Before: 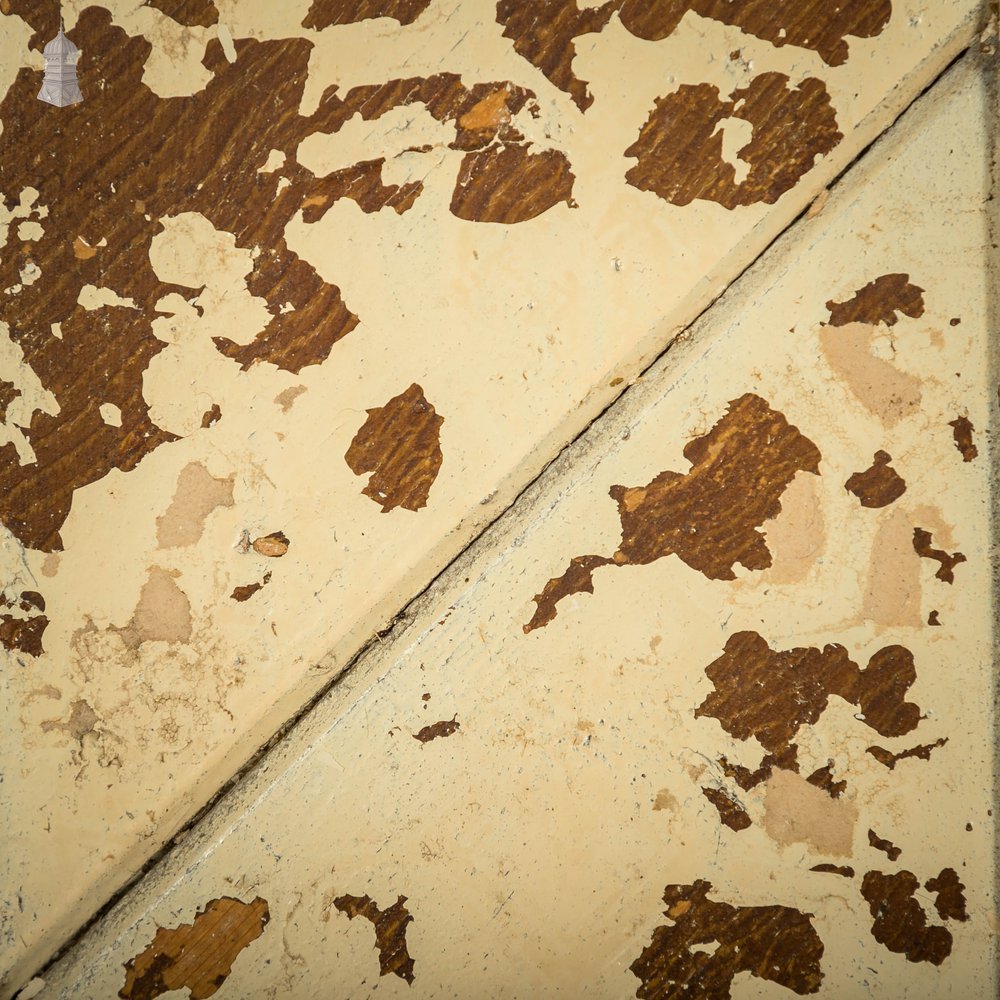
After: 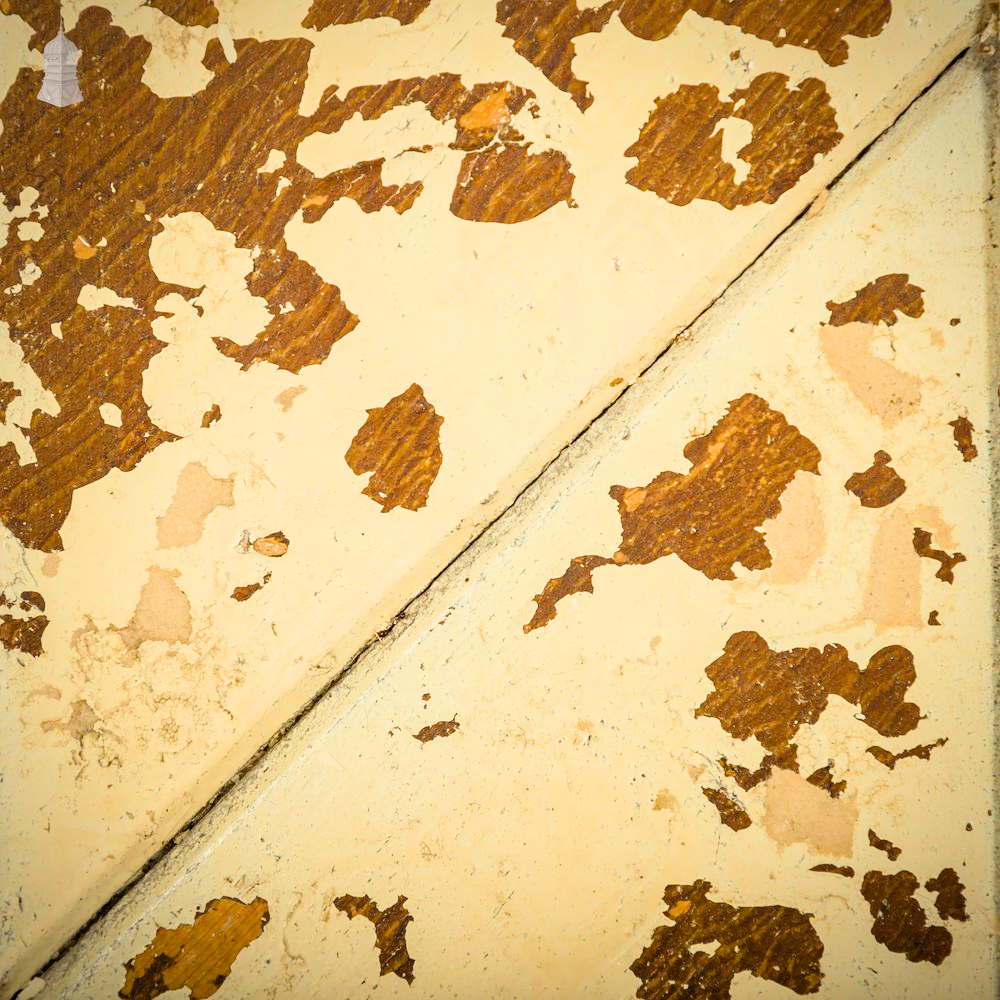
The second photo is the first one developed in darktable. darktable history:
contrast equalizer: octaves 7, y [[0.5, 0.501, 0.525, 0.597, 0.58, 0.514], [0.5 ×6], [0.5 ×6], [0 ×6], [0 ×6]], mix 0.157
vignetting: fall-off radius 70.12%, brightness -0.377, saturation 0.004, automatic ratio true, dithering 8-bit output
exposure: black level correction 0, exposure 1.103 EV, compensate highlight preservation false
color correction: highlights b* 2.98
filmic rgb: black relative exposure -8.01 EV, white relative exposure 3.88 EV, hardness 4.27, iterations of high-quality reconstruction 0
color balance rgb: perceptual saturation grading › global saturation 19.296%
